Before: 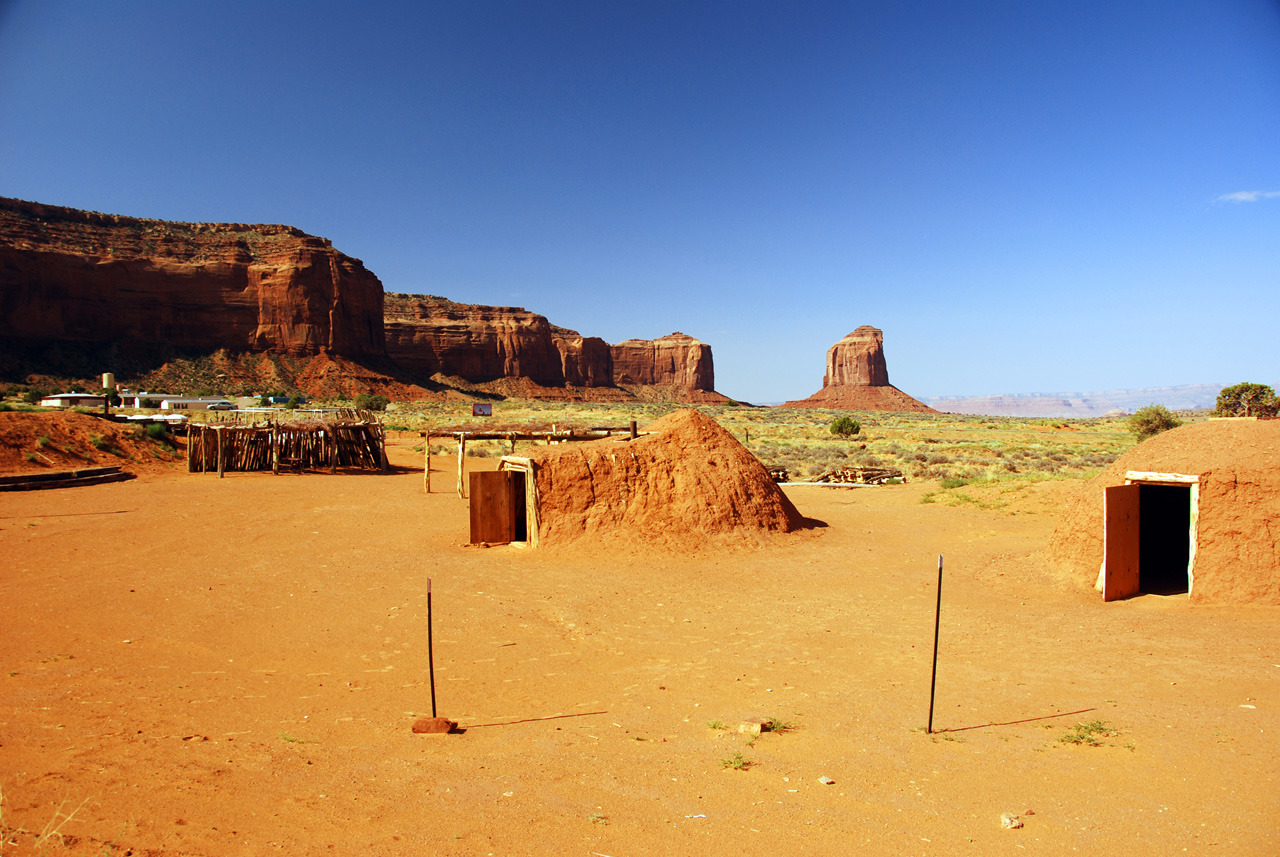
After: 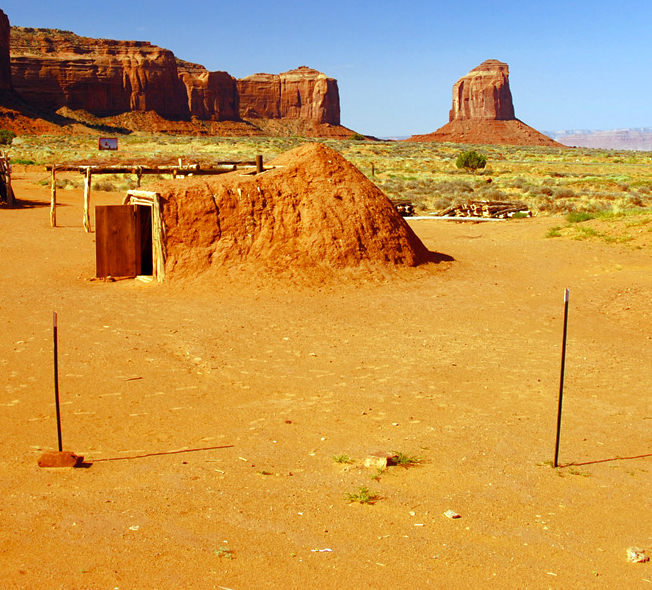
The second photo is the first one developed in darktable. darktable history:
levels: levels [0, 0.476, 0.951]
color balance rgb: perceptual saturation grading › global saturation 20%, perceptual saturation grading › highlights -25%, perceptual saturation grading › shadows 25%
shadows and highlights: shadows 30
crop and rotate: left 29.237%, top 31.152%, right 19.807%
